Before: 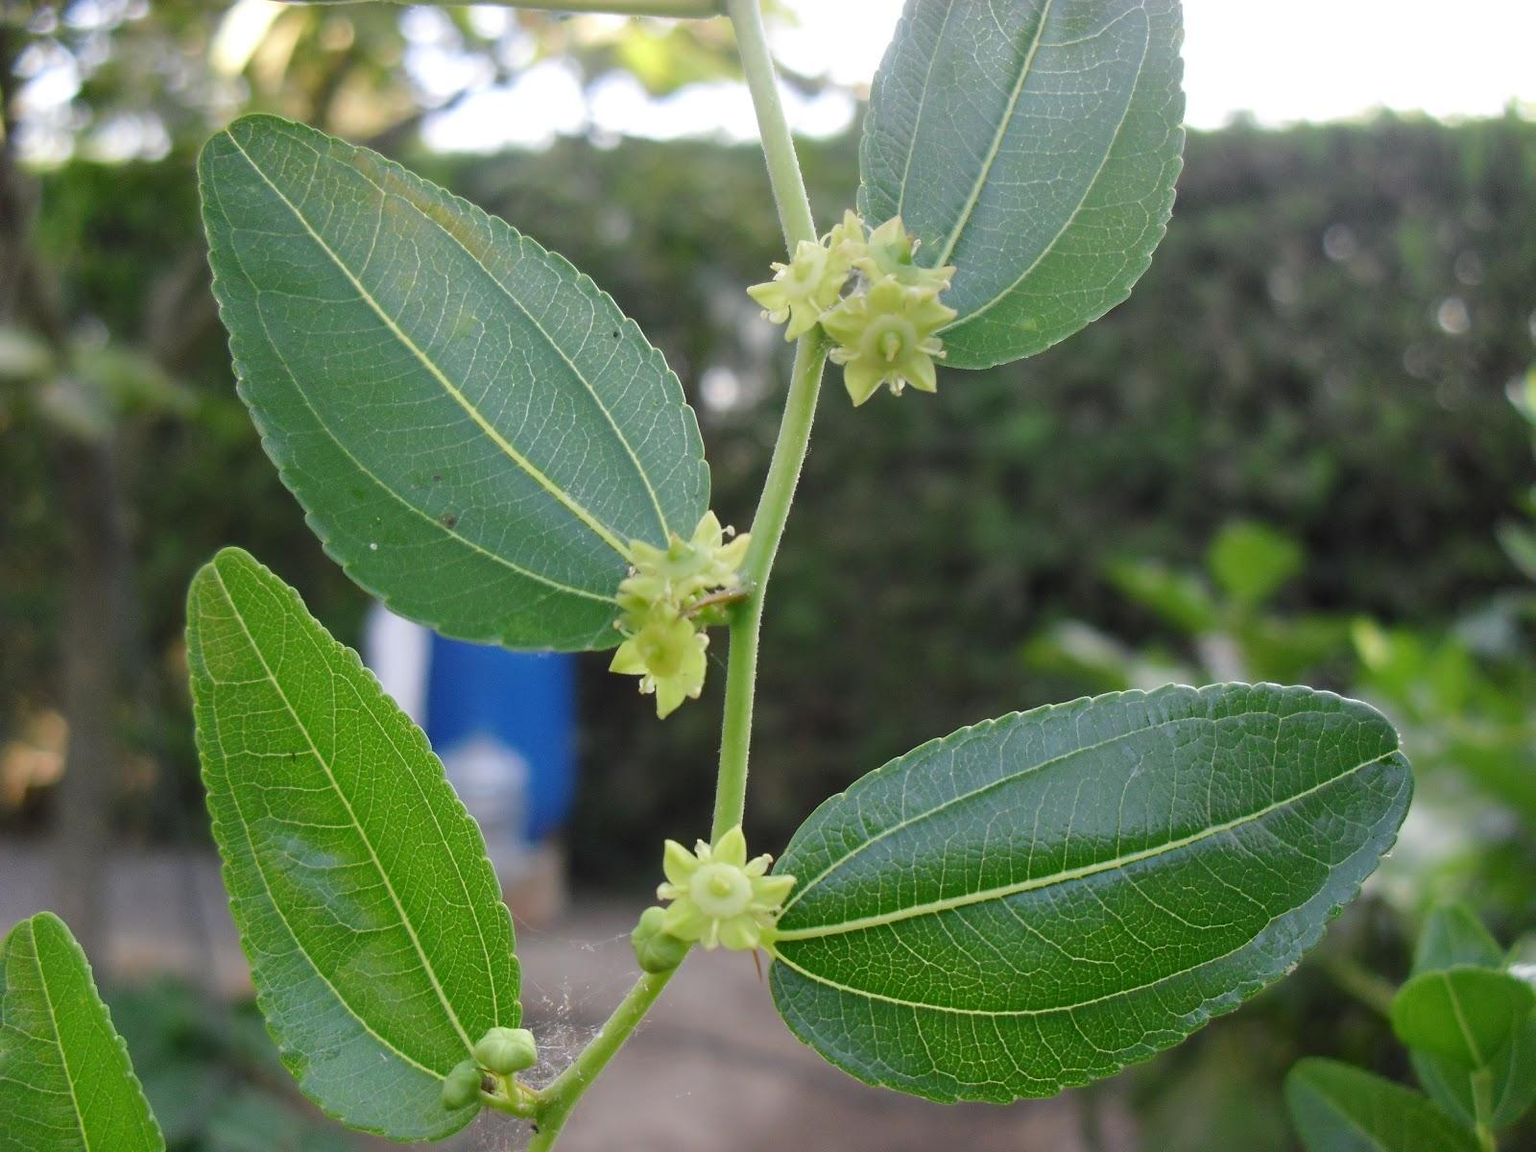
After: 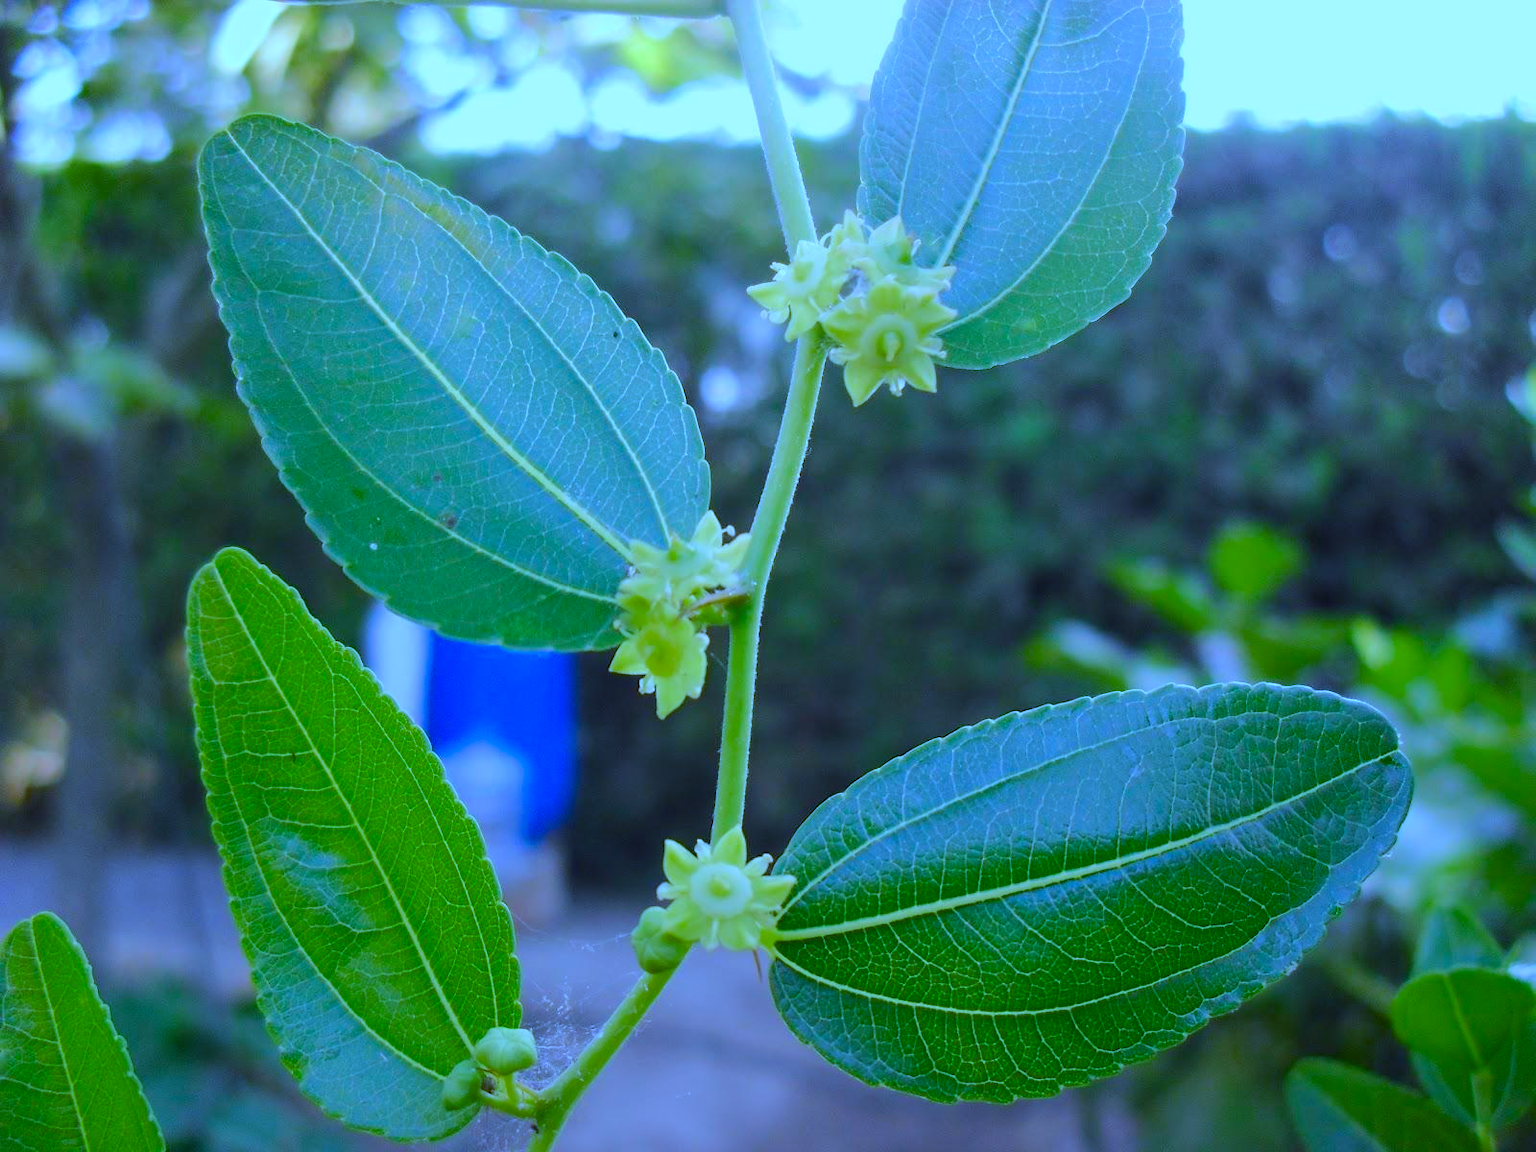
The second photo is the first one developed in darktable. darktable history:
color correction: highlights a* -5.94, highlights b* 11.19
white balance: red 0.766, blue 1.537
graduated density: rotation -180°, offset 24.95
color balance rgb: perceptual saturation grading › global saturation 25%, perceptual brilliance grading › mid-tones 10%, perceptual brilliance grading › shadows 15%, global vibrance 20%
